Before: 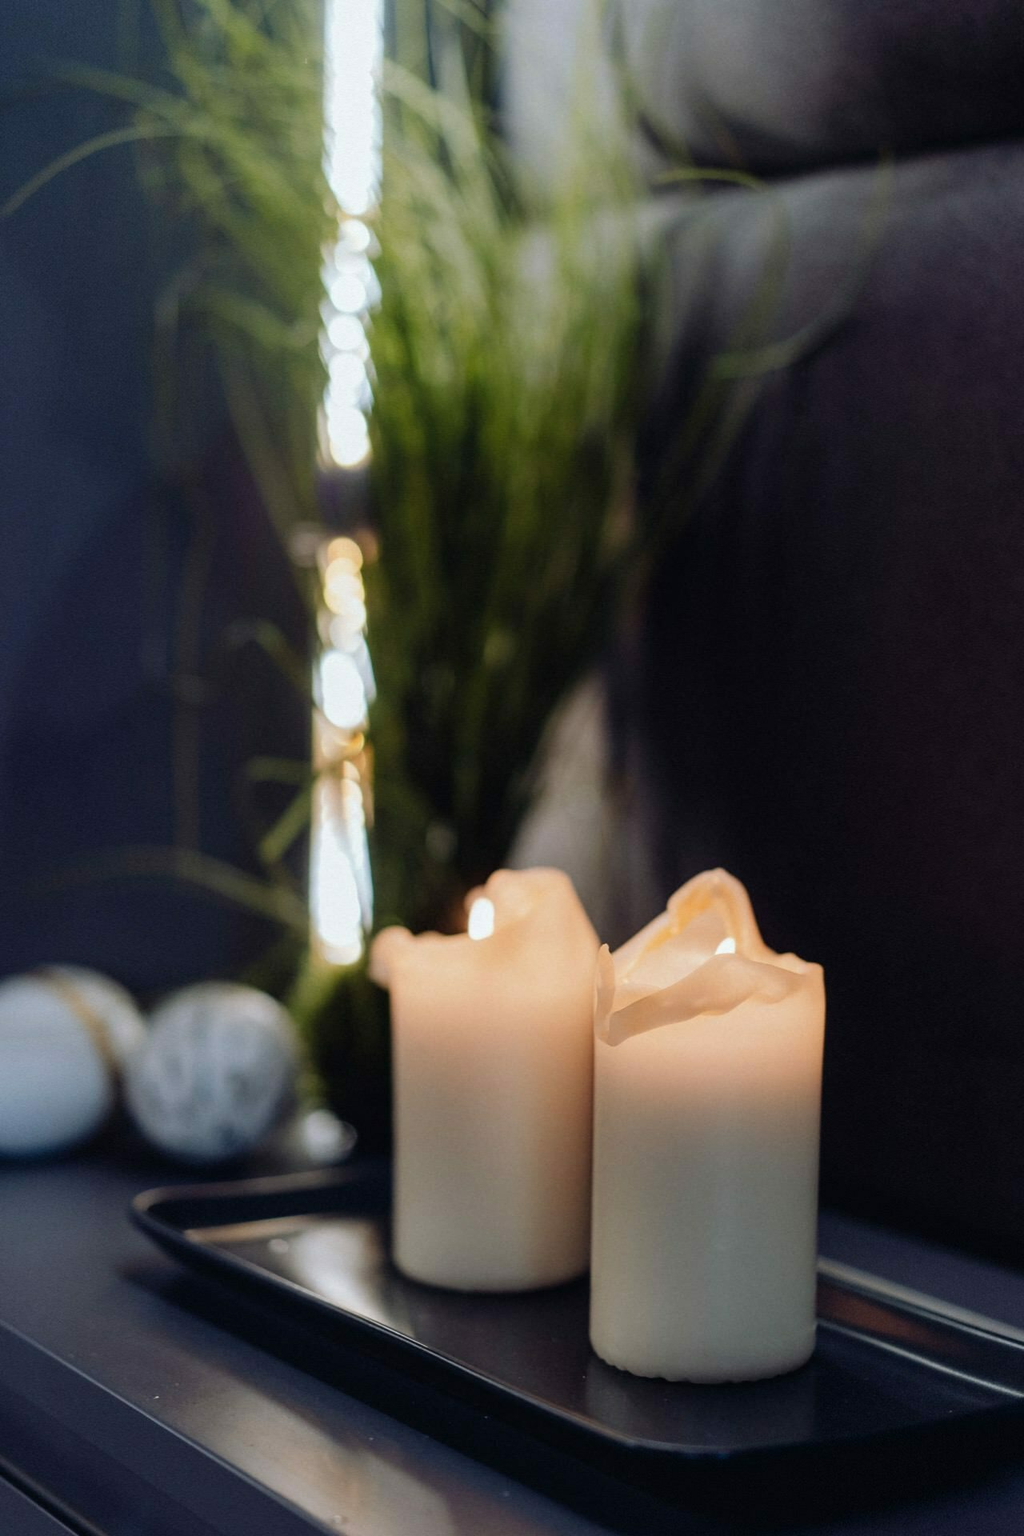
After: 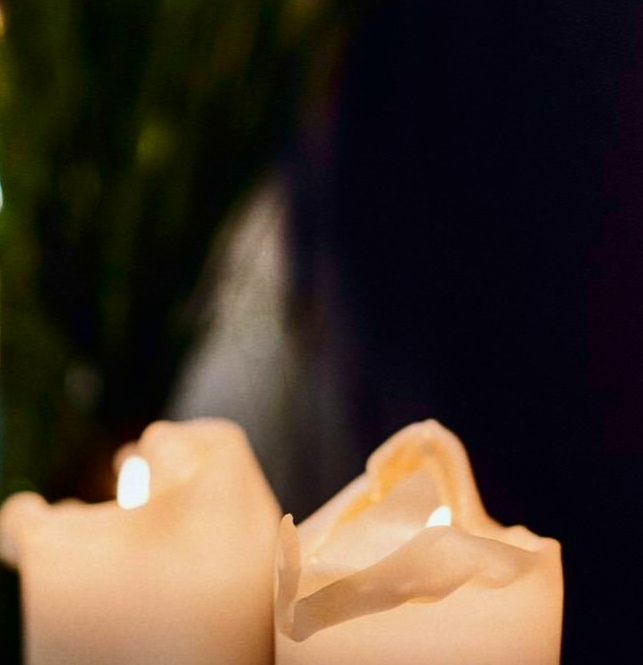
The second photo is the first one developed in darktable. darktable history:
crop: left 36.607%, top 34.735%, right 13.146%, bottom 30.611%
contrast brightness saturation: contrast 0.21, brightness -0.11, saturation 0.21
shadows and highlights: shadows 43.71, white point adjustment -1.46, soften with gaussian
